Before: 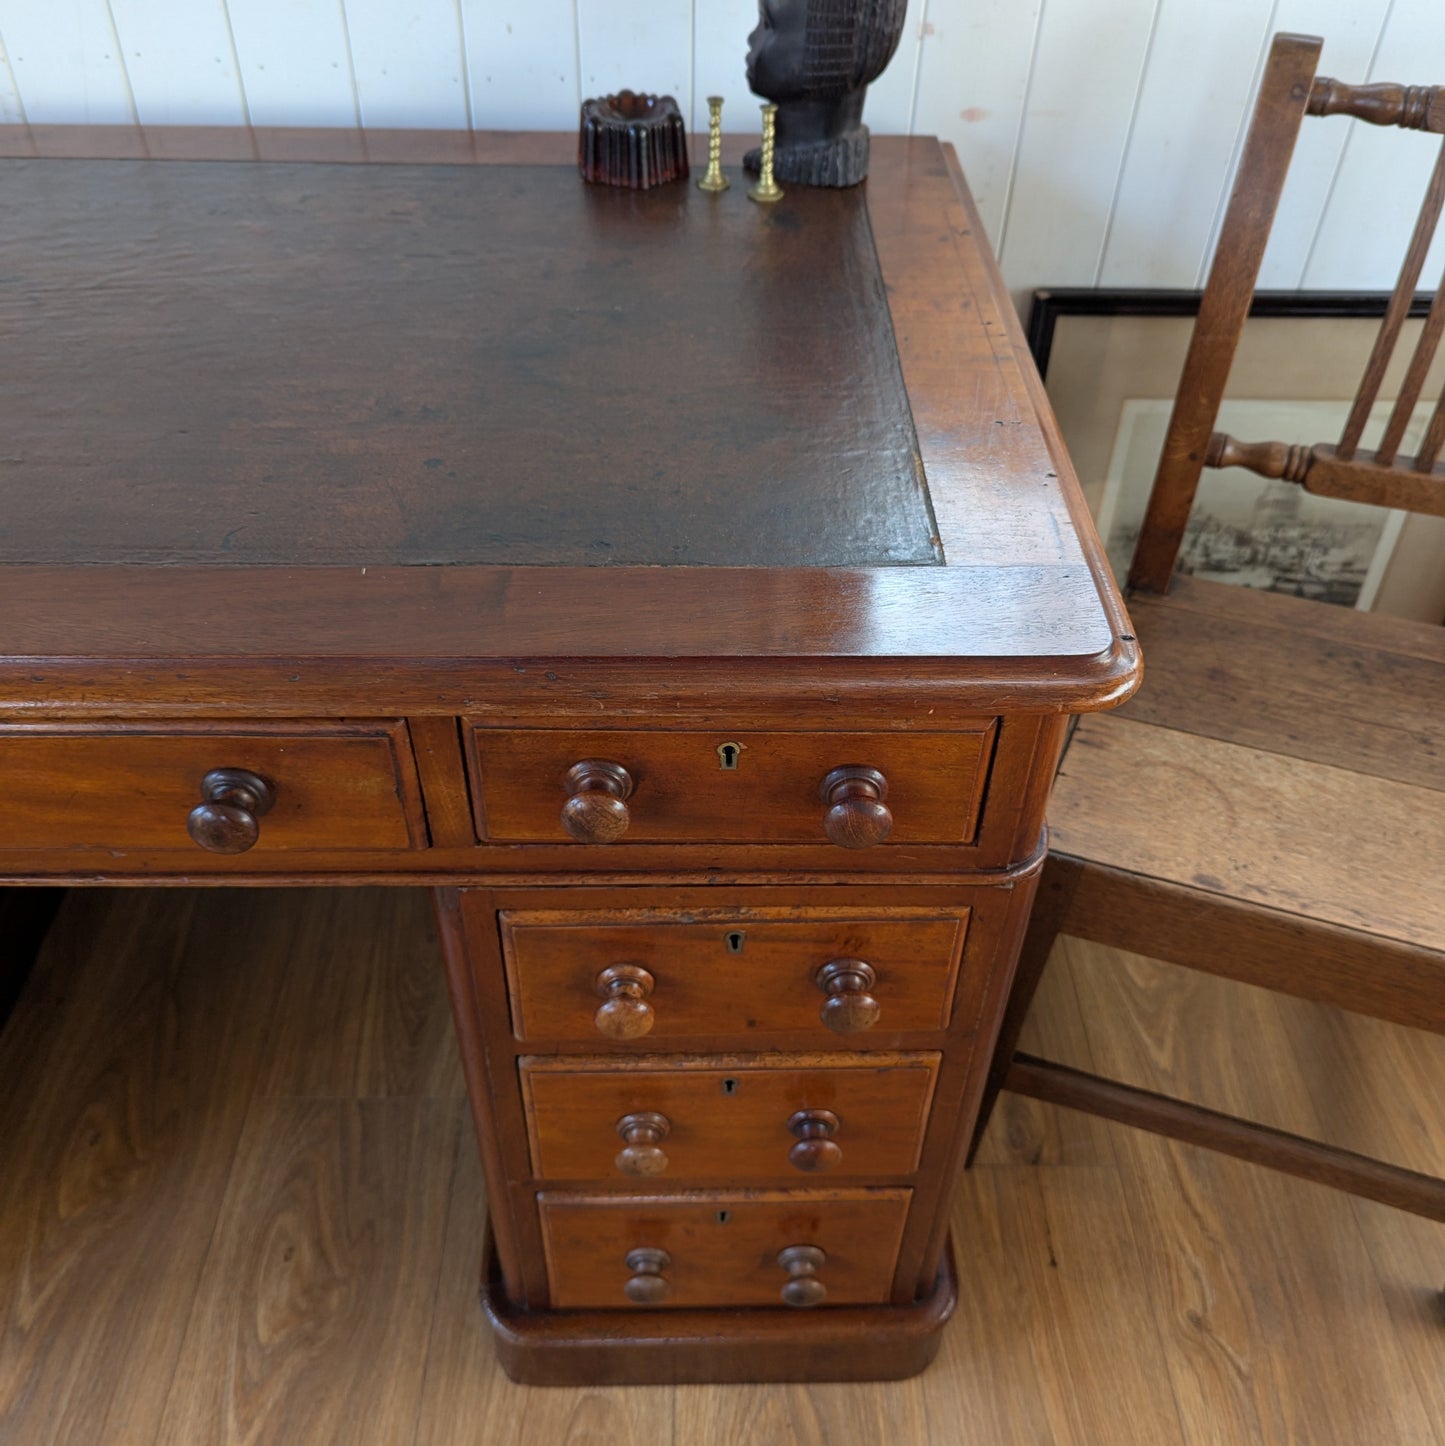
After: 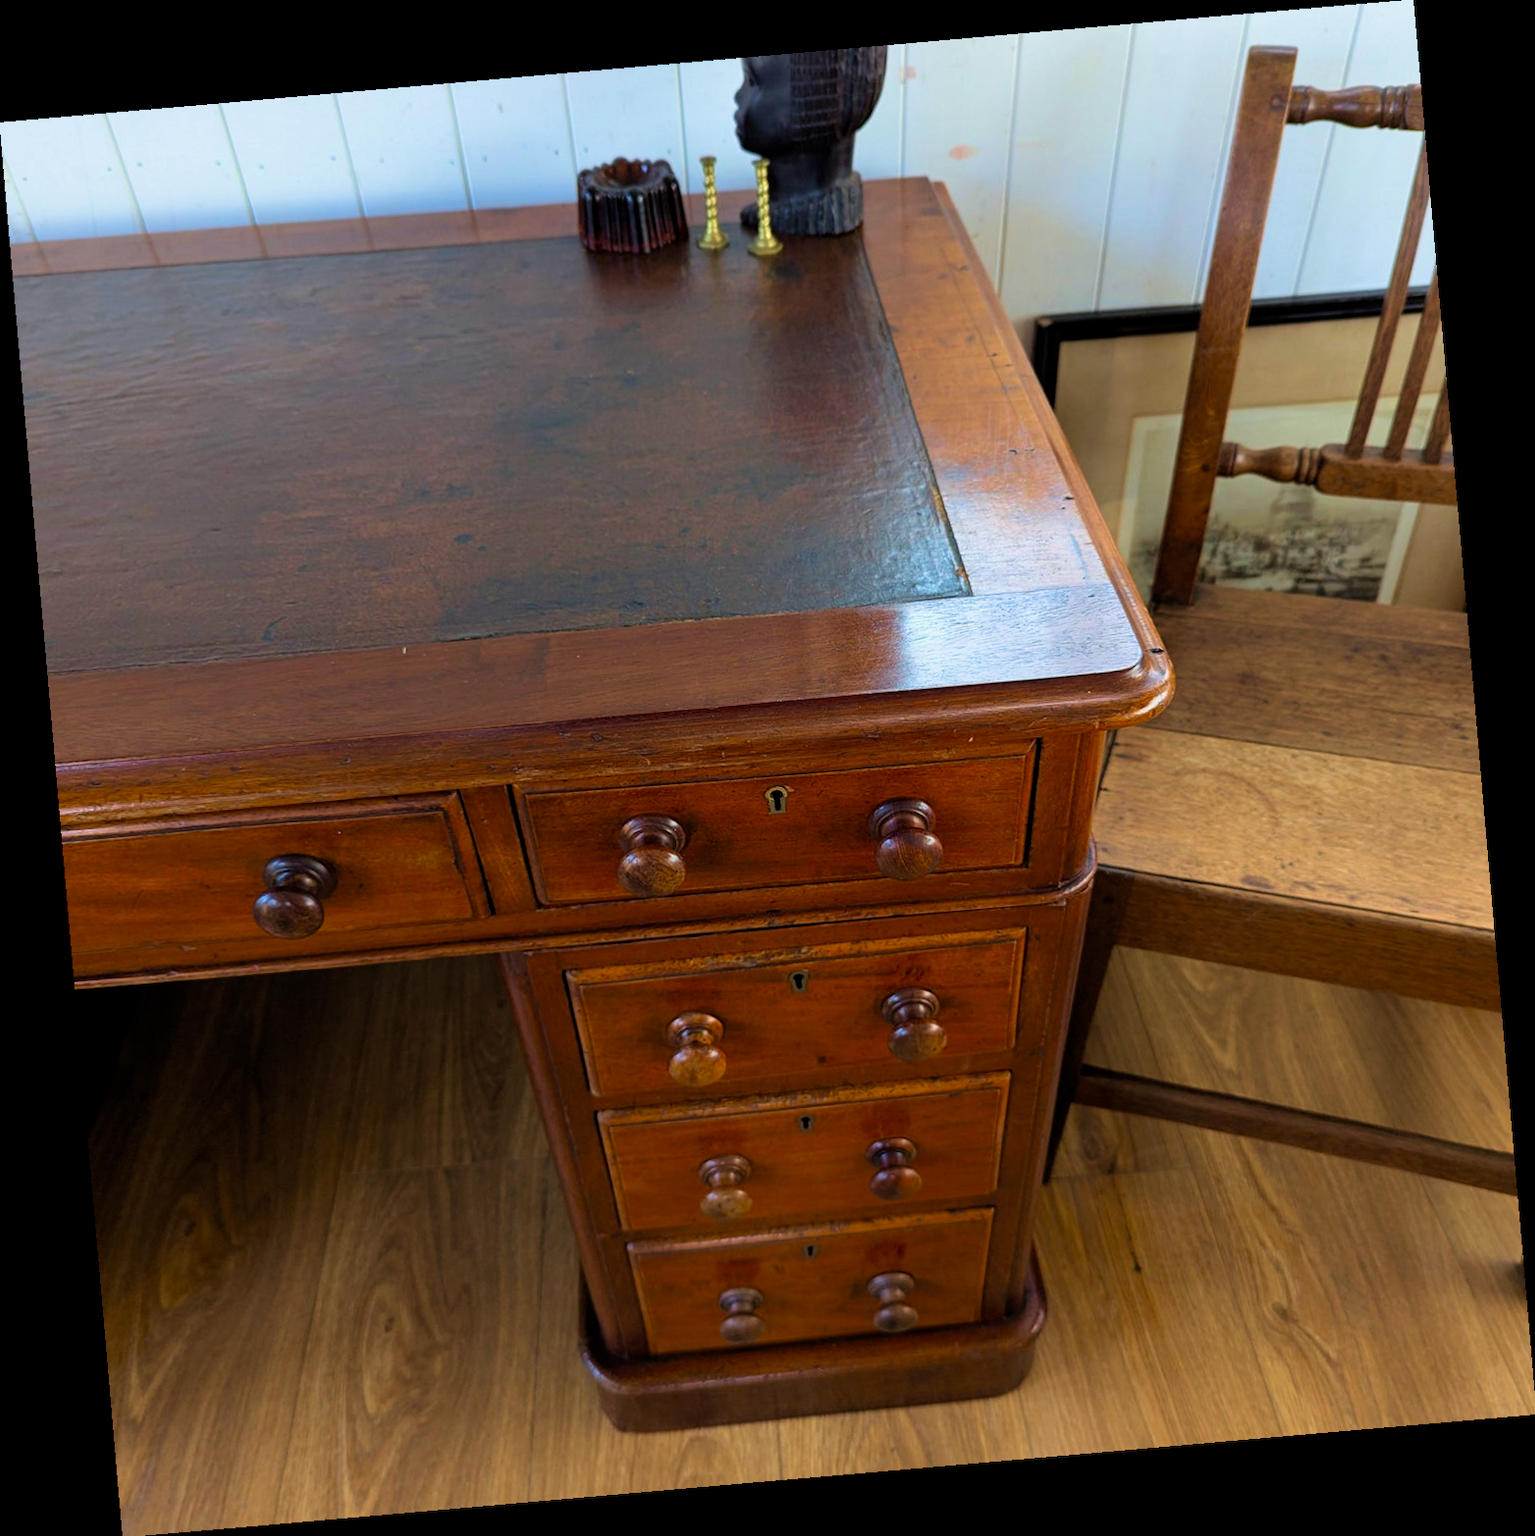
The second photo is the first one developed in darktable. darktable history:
filmic rgb: black relative exposure -12 EV, white relative exposure 2.8 EV, threshold 3 EV, target black luminance 0%, hardness 8.06, latitude 70.41%, contrast 1.14, highlights saturation mix 10%, shadows ↔ highlights balance -0.388%, color science v4 (2020), iterations of high-quality reconstruction 10, contrast in shadows soft, contrast in highlights soft, enable highlight reconstruction true
rotate and perspective: rotation -4.98°, automatic cropping off
velvia: strength 56%
